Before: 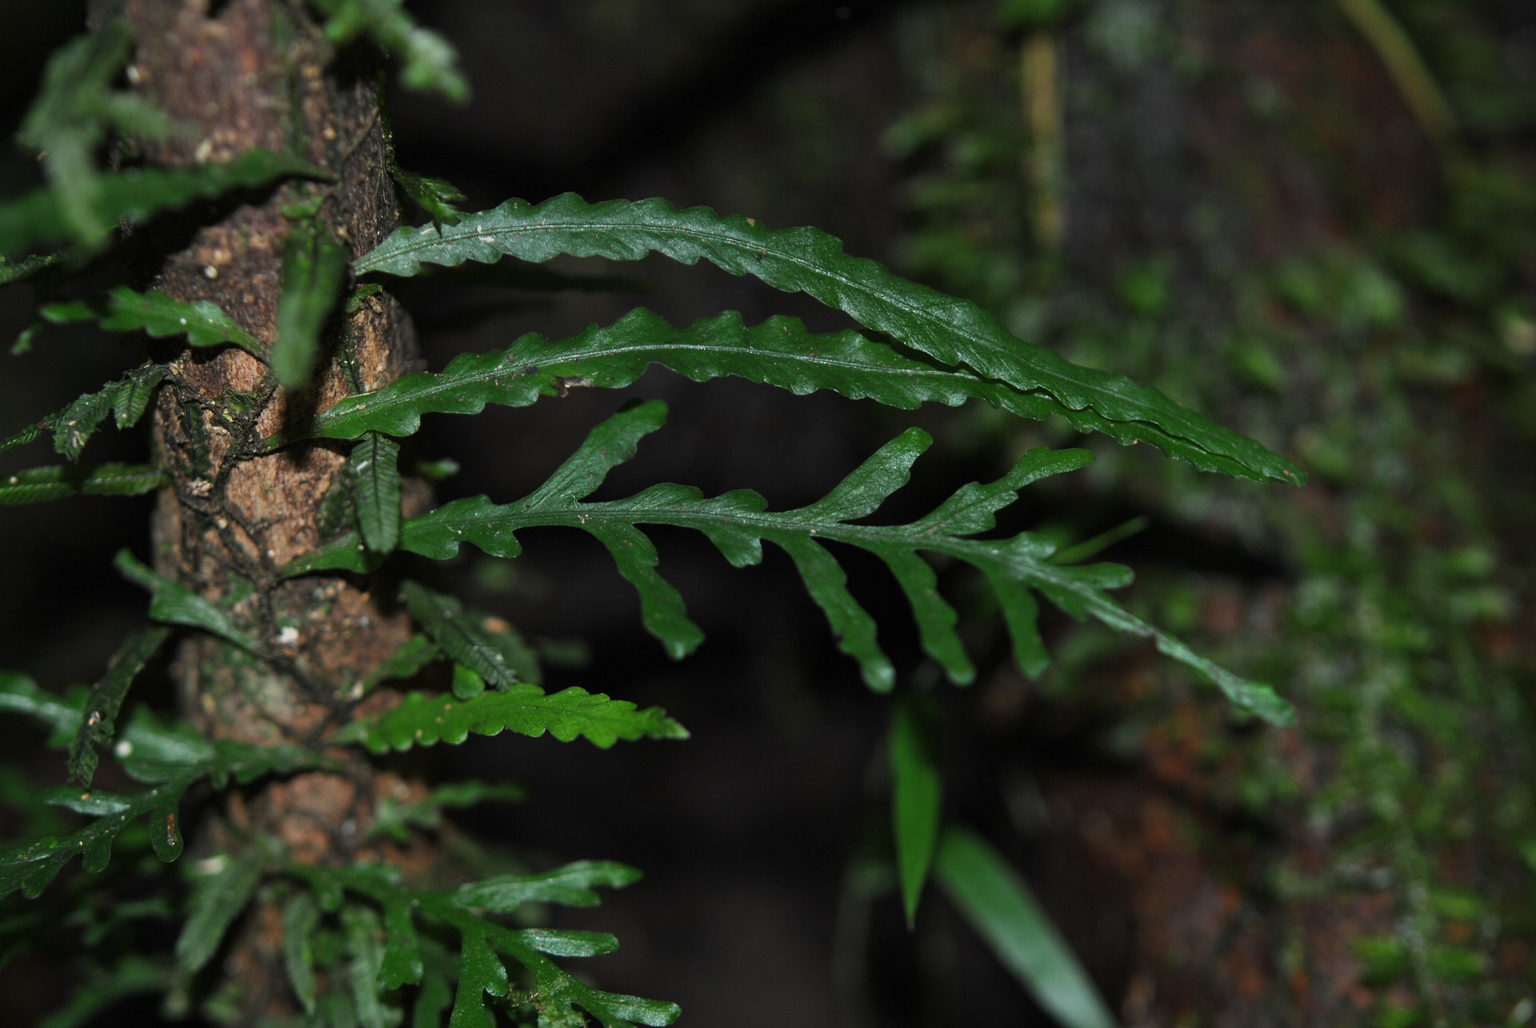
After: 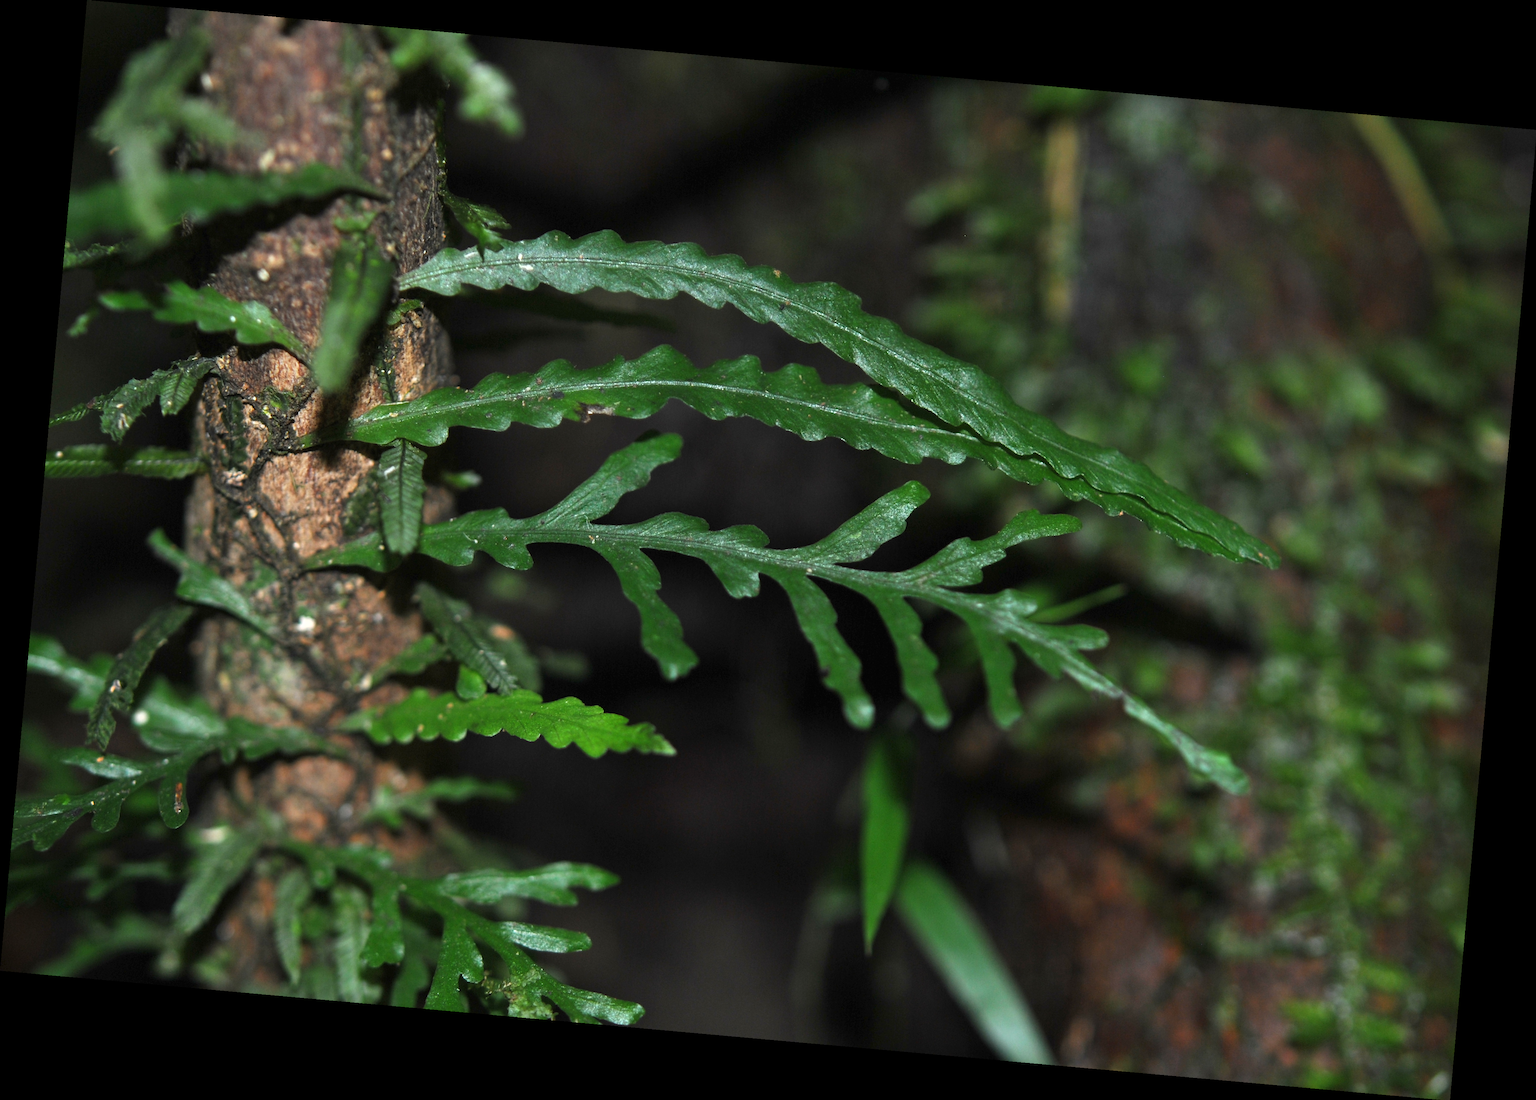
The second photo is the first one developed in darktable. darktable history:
exposure: exposure 0.669 EV, compensate highlight preservation false
rotate and perspective: rotation 5.12°, automatic cropping off
